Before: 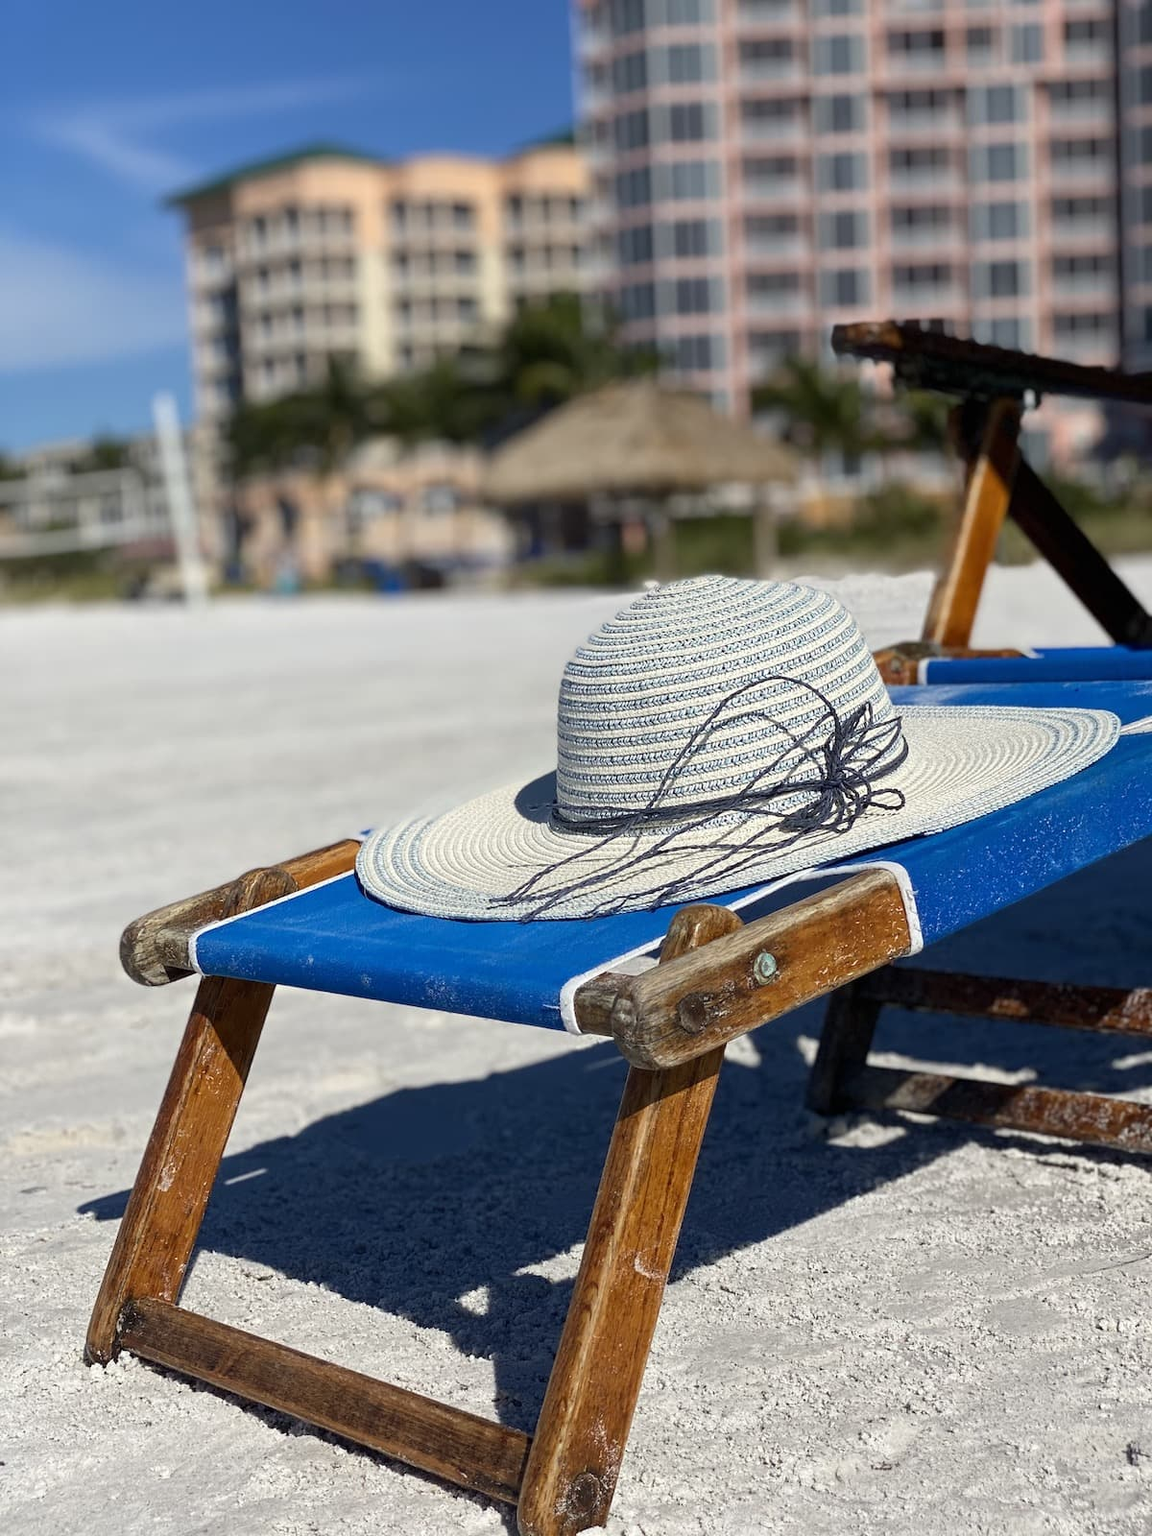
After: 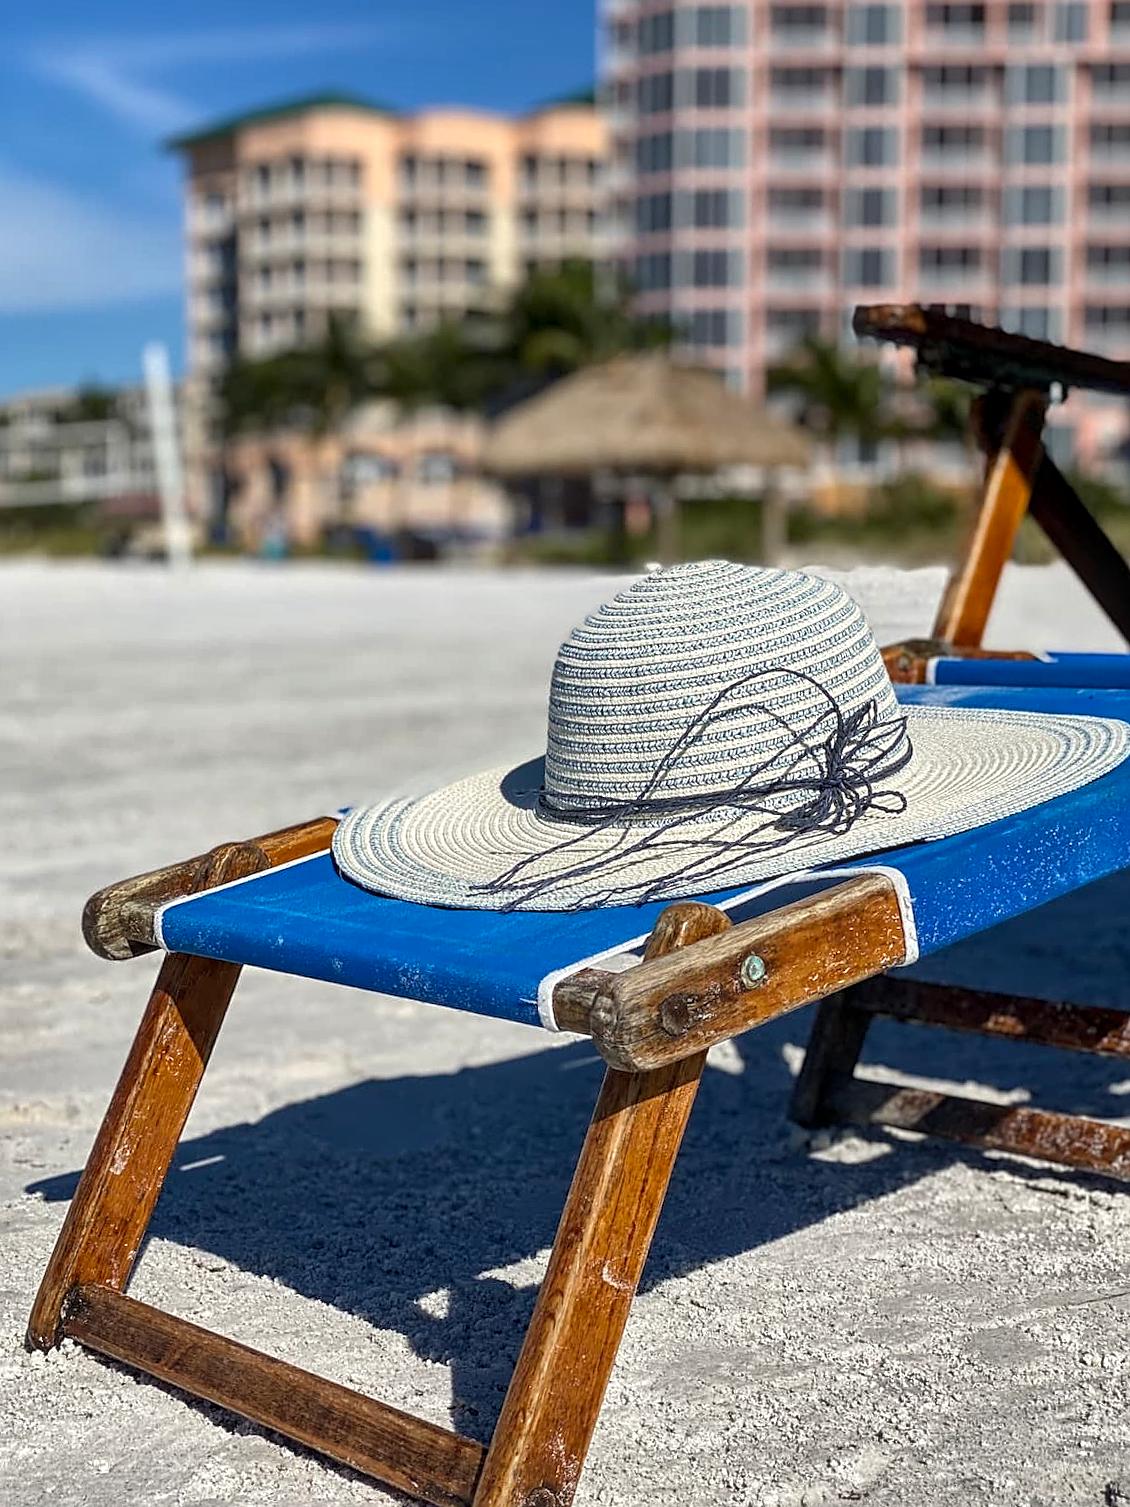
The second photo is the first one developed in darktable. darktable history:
shadows and highlights: shadows 40.25, highlights -54.81, low approximation 0.01, soften with gaussian
crop and rotate: angle -2.7°
levels: mode automatic, levels [0.018, 0.493, 1]
exposure: exposure 0.132 EV, compensate highlight preservation false
local contrast: on, module defaults
tone equalizer: on, module defaults
sharpen: on, module defaults
